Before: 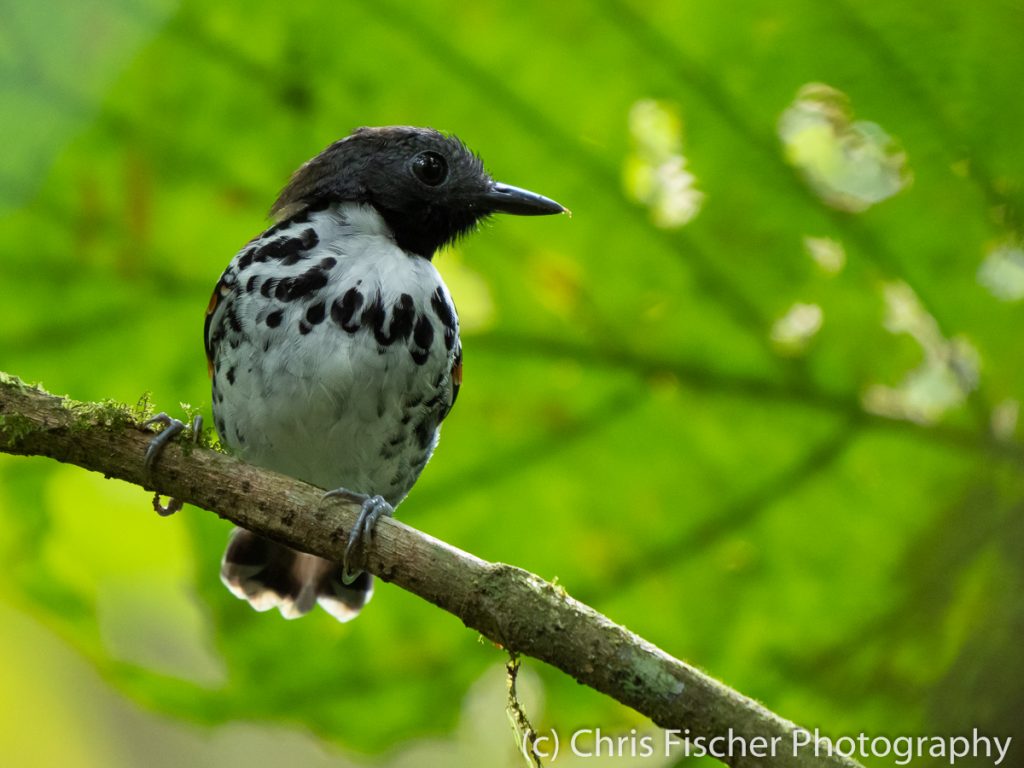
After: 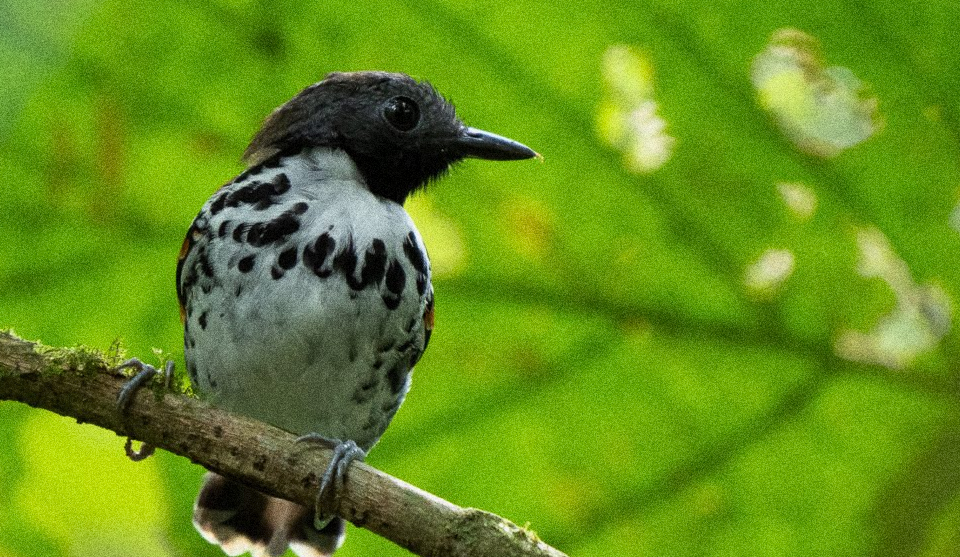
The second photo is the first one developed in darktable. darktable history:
filmic rgb: black relative exposure -16 EV, white relative exposure 2.93 EV, hardness 10.04, color science v6 (2022)
grain: coarseness 14.49 ISO, strength 48.04%, mid-tones bias 35%
crop: left 2.737%, top 7.287%, right 3.421%, bottom 20.179%
